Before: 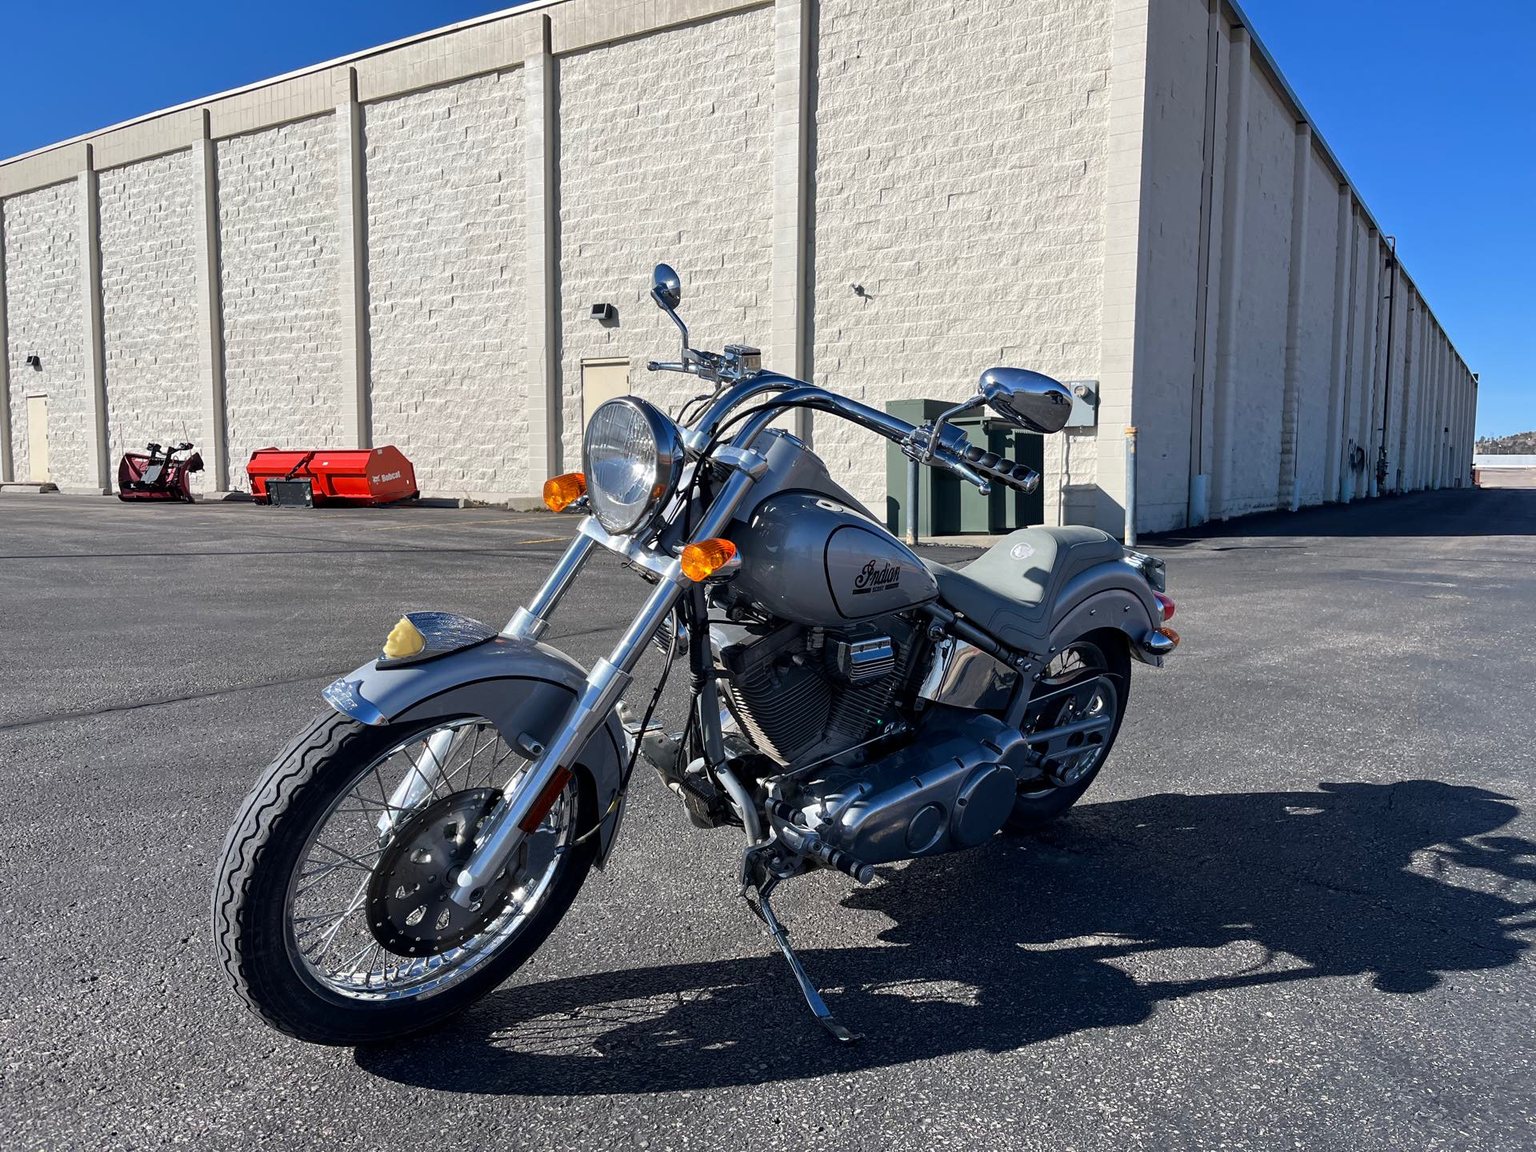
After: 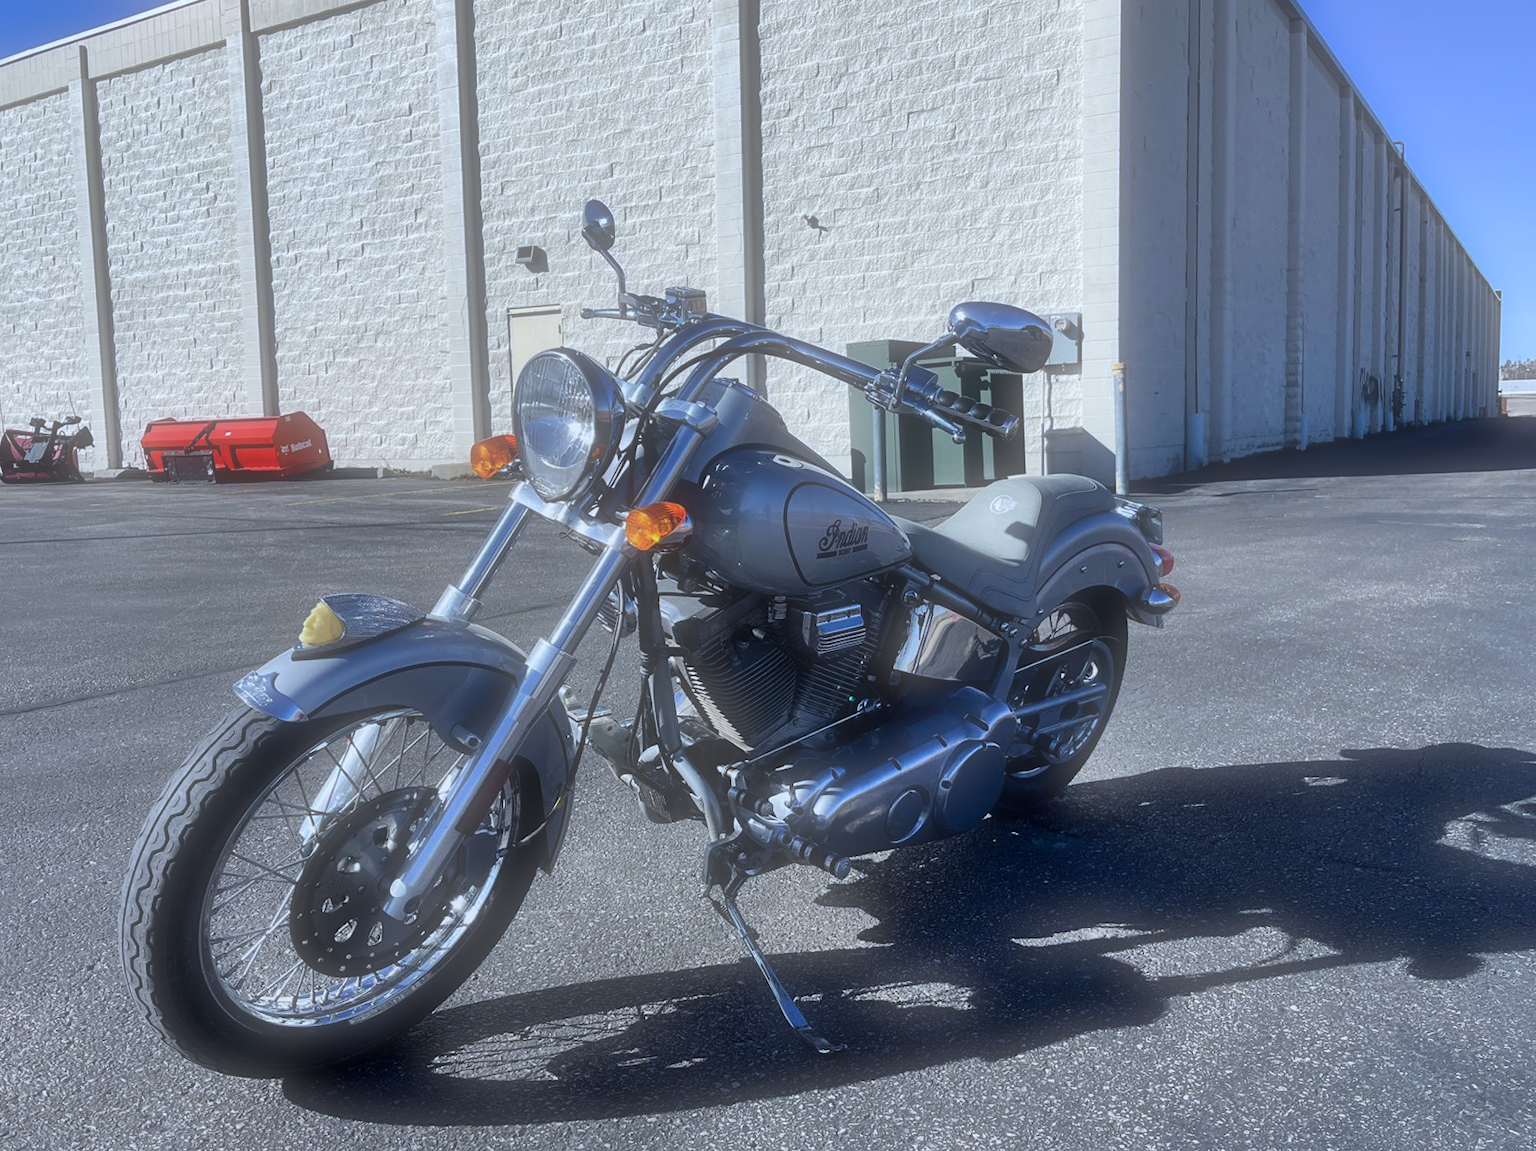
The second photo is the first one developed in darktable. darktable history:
shadows and highlights: soften with gaussian
exposure: black level correction 0.001, compensate highlight preservation false
white balance: red 0.924, blue 1.095
crop and rotate: angle 1.96°, left 5.673%, top 5.673%
soften: size 60.24%, saturation 65.46%, brightness 0.506 EV, mix 25.7%
